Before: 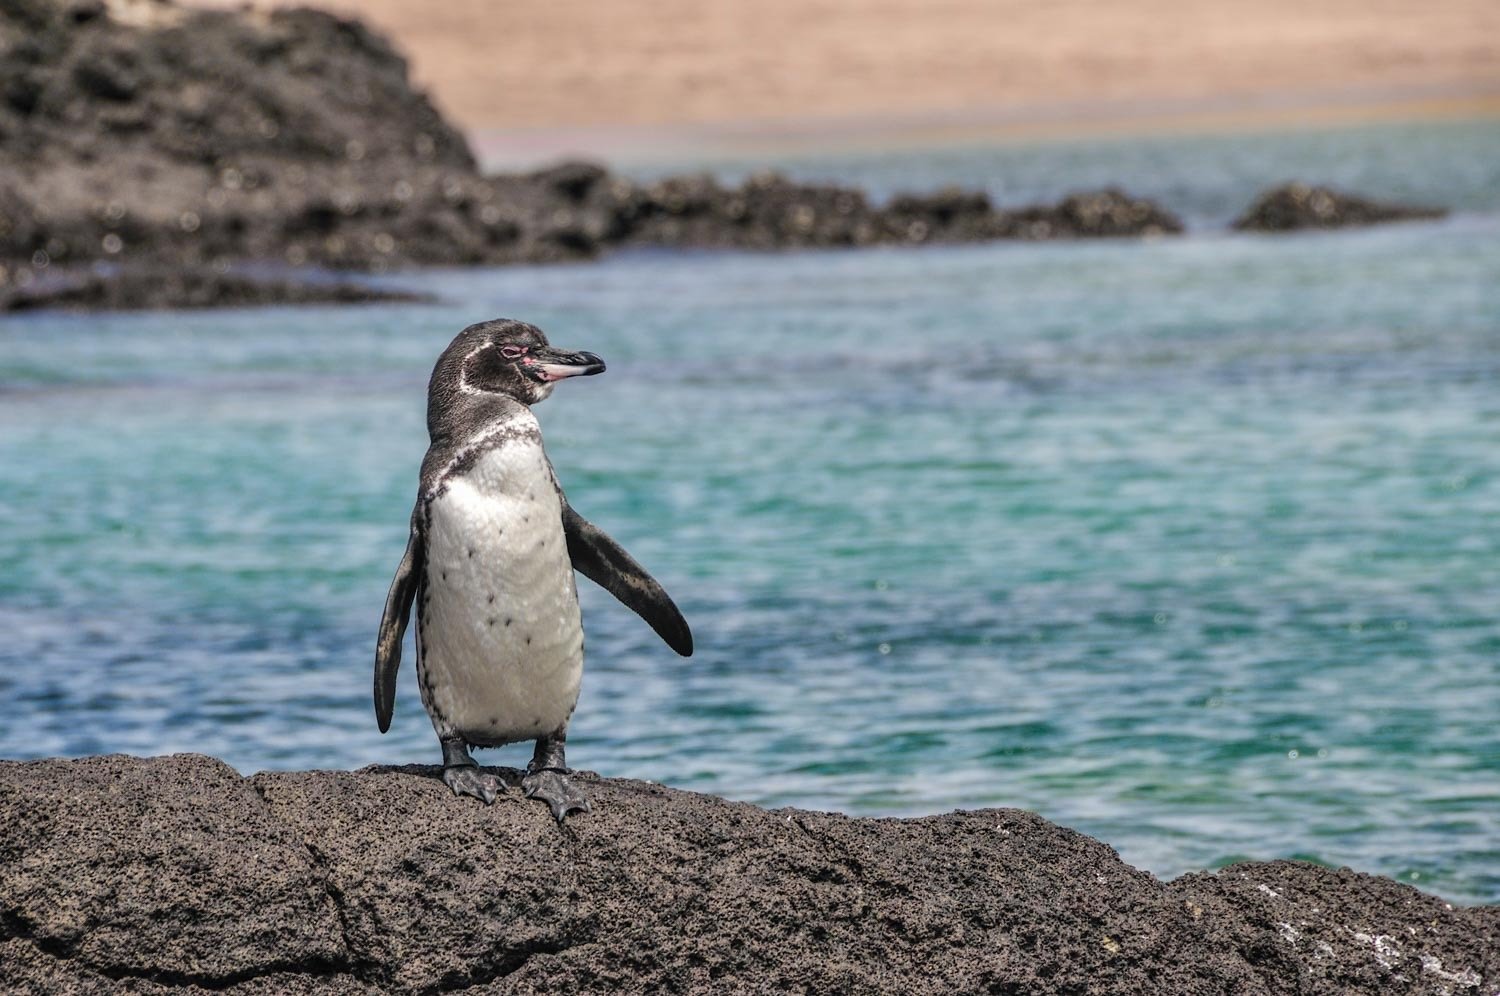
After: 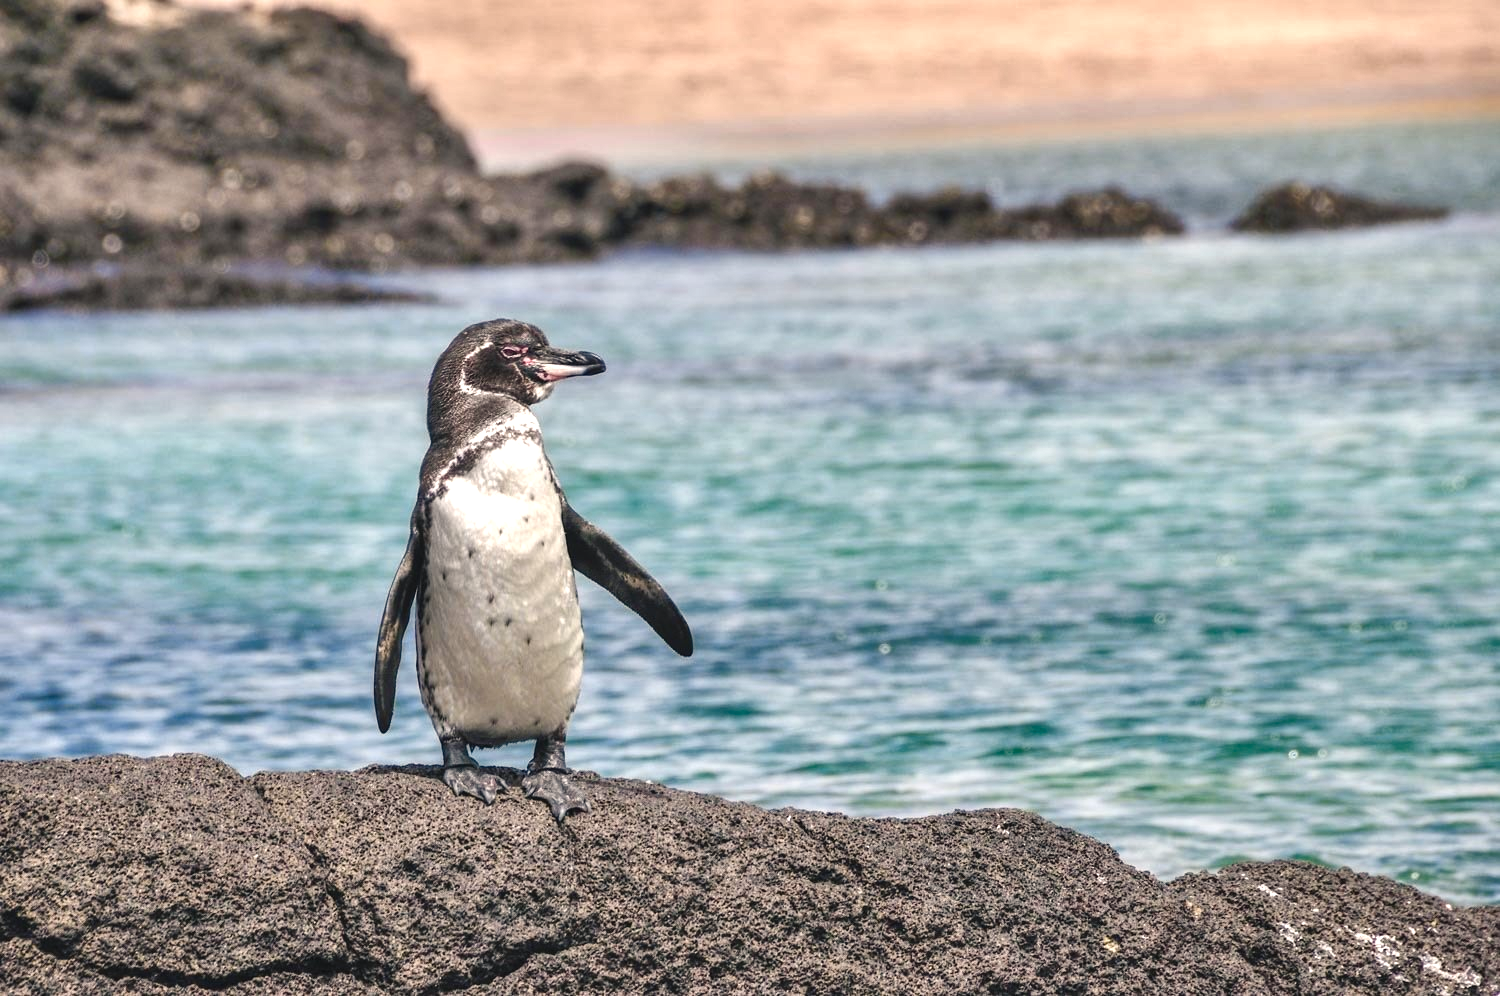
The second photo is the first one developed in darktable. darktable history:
exposure: exposure 0.722 EV, compensate highlight preservation false
color balance rgb: shadows lift › chroma 2%, shadows lift › hue 250°, power › hue 326.4°, highlights gain › chroma 2%, highlights gain › hue 64.8°, global offset › luminance 0.5%, global offset › hue 58.8°, perceptual saturation grading › highlights -25%, perceptual saturation grading › shadows 30%, global vibrance 15%
shadows and highlights: shadows 52.42, soften with gaussian
